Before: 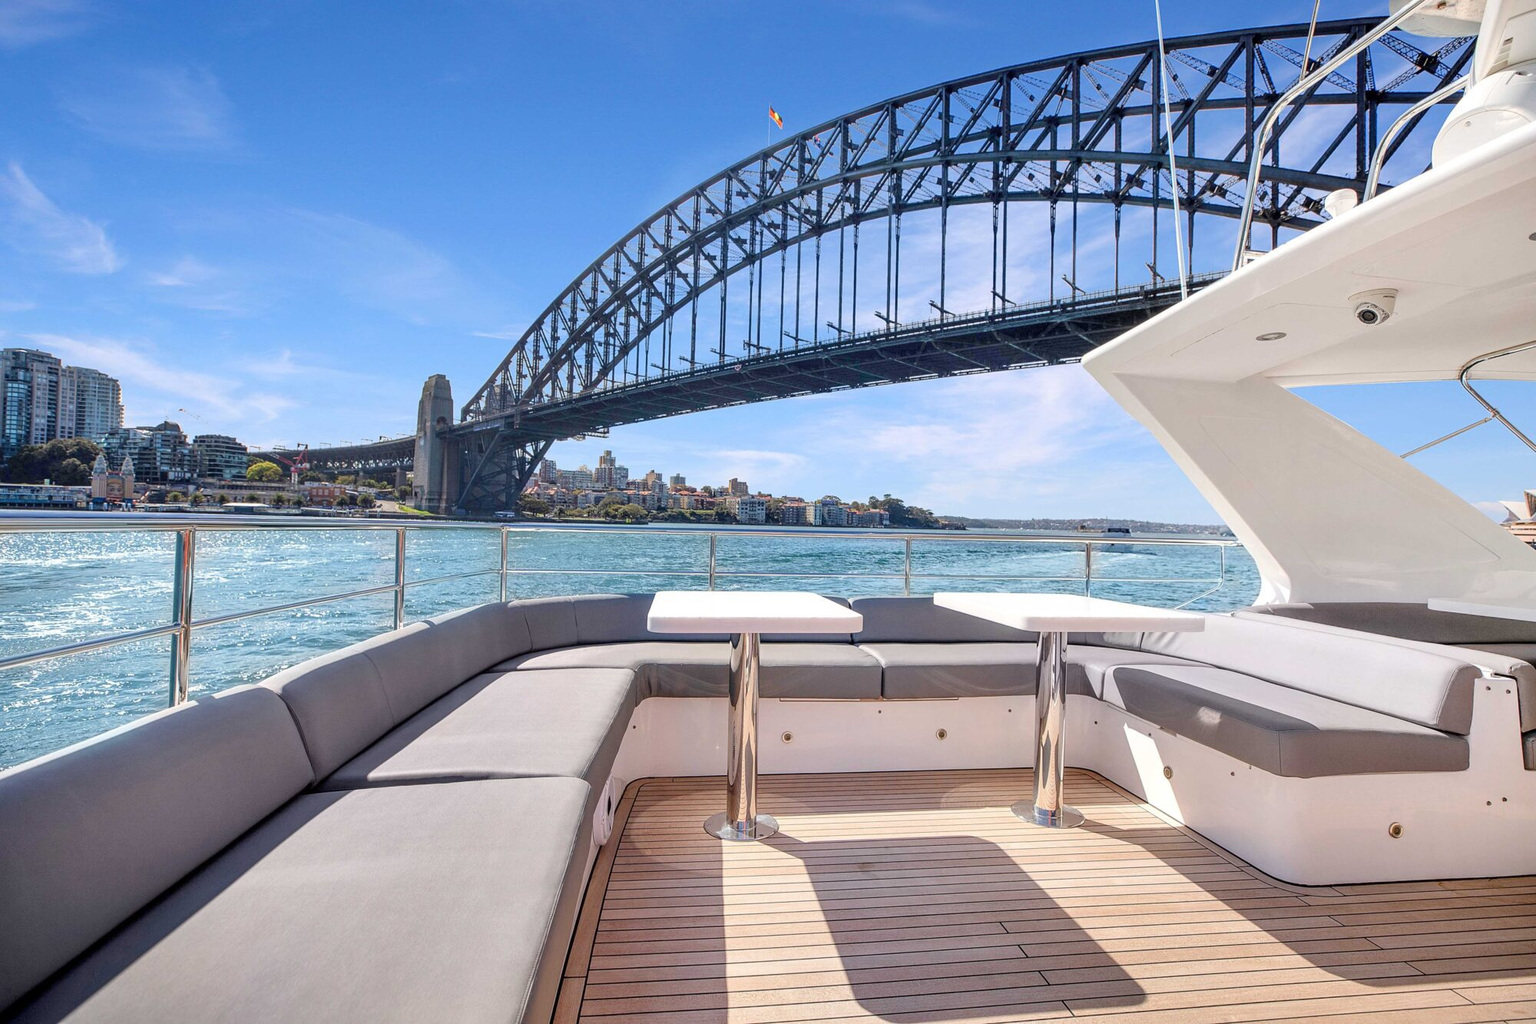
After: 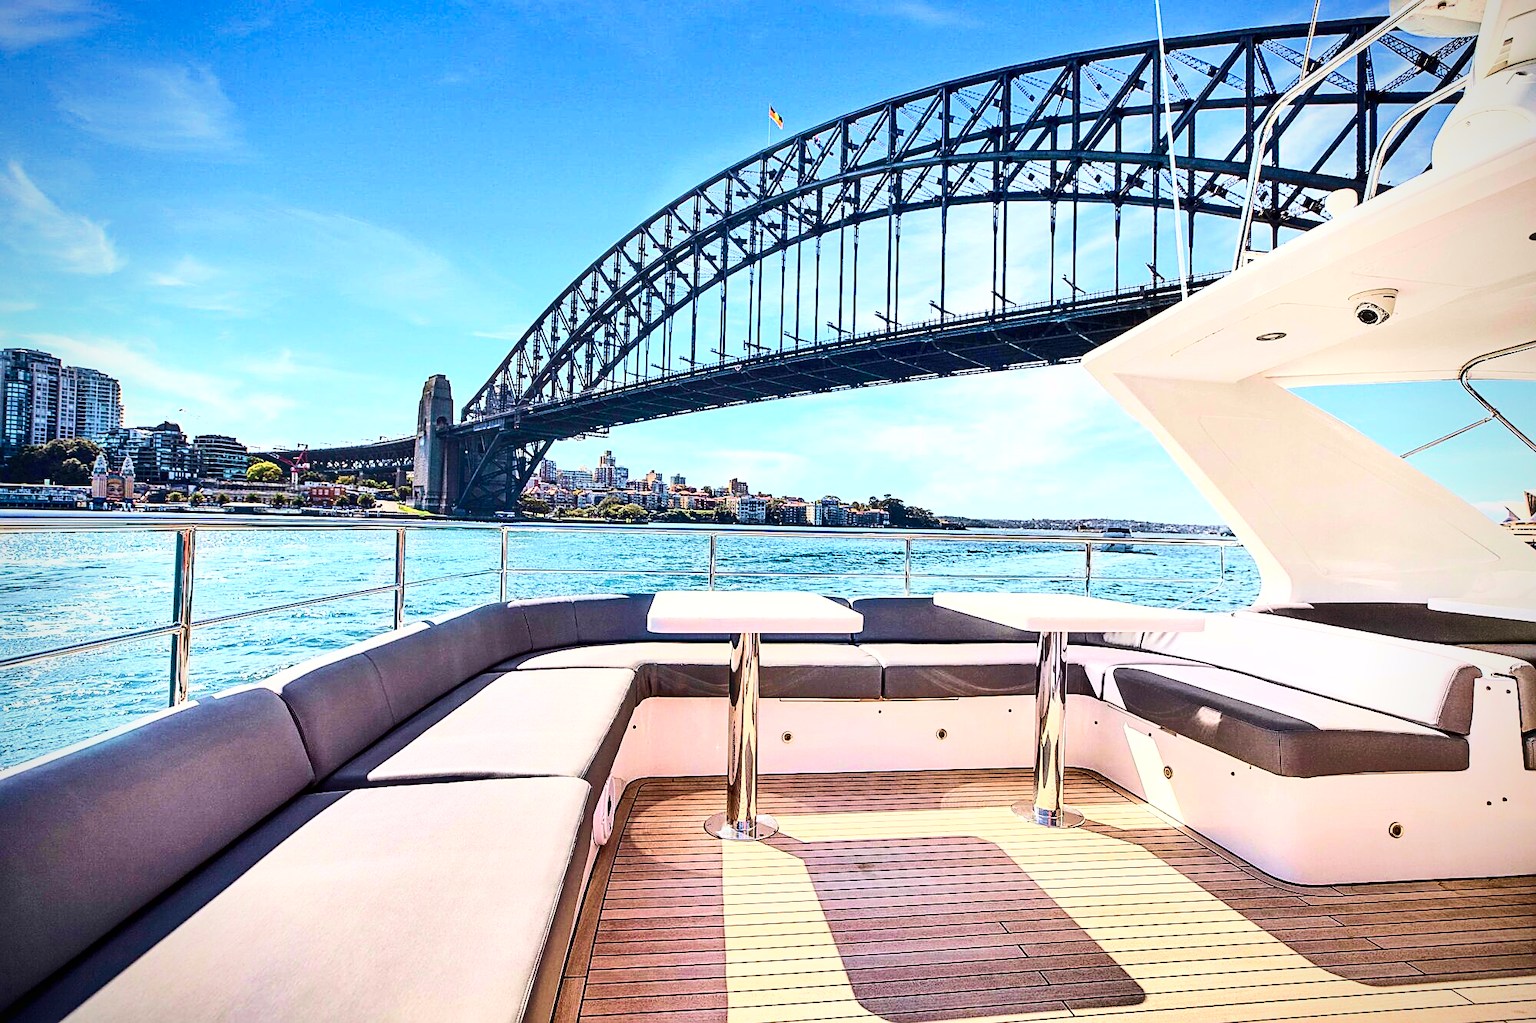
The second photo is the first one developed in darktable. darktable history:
exposure: black level correction -0.002, exposure 0.54 EV, compensate highlight preservation false
tone equalizer: on, module defaults
sharpen: on, module defaults
velvia: strength 45%
haze removal: compatibility mode true, adaptive false
vignetting: saturation 0, unbound false
shadows and highlights: highlights color adjustment 0%, low approximation 0.01, soften with gaussian
contrast brightness saturation: contrast 0.4, brightness 0.05, saturation 0.25
